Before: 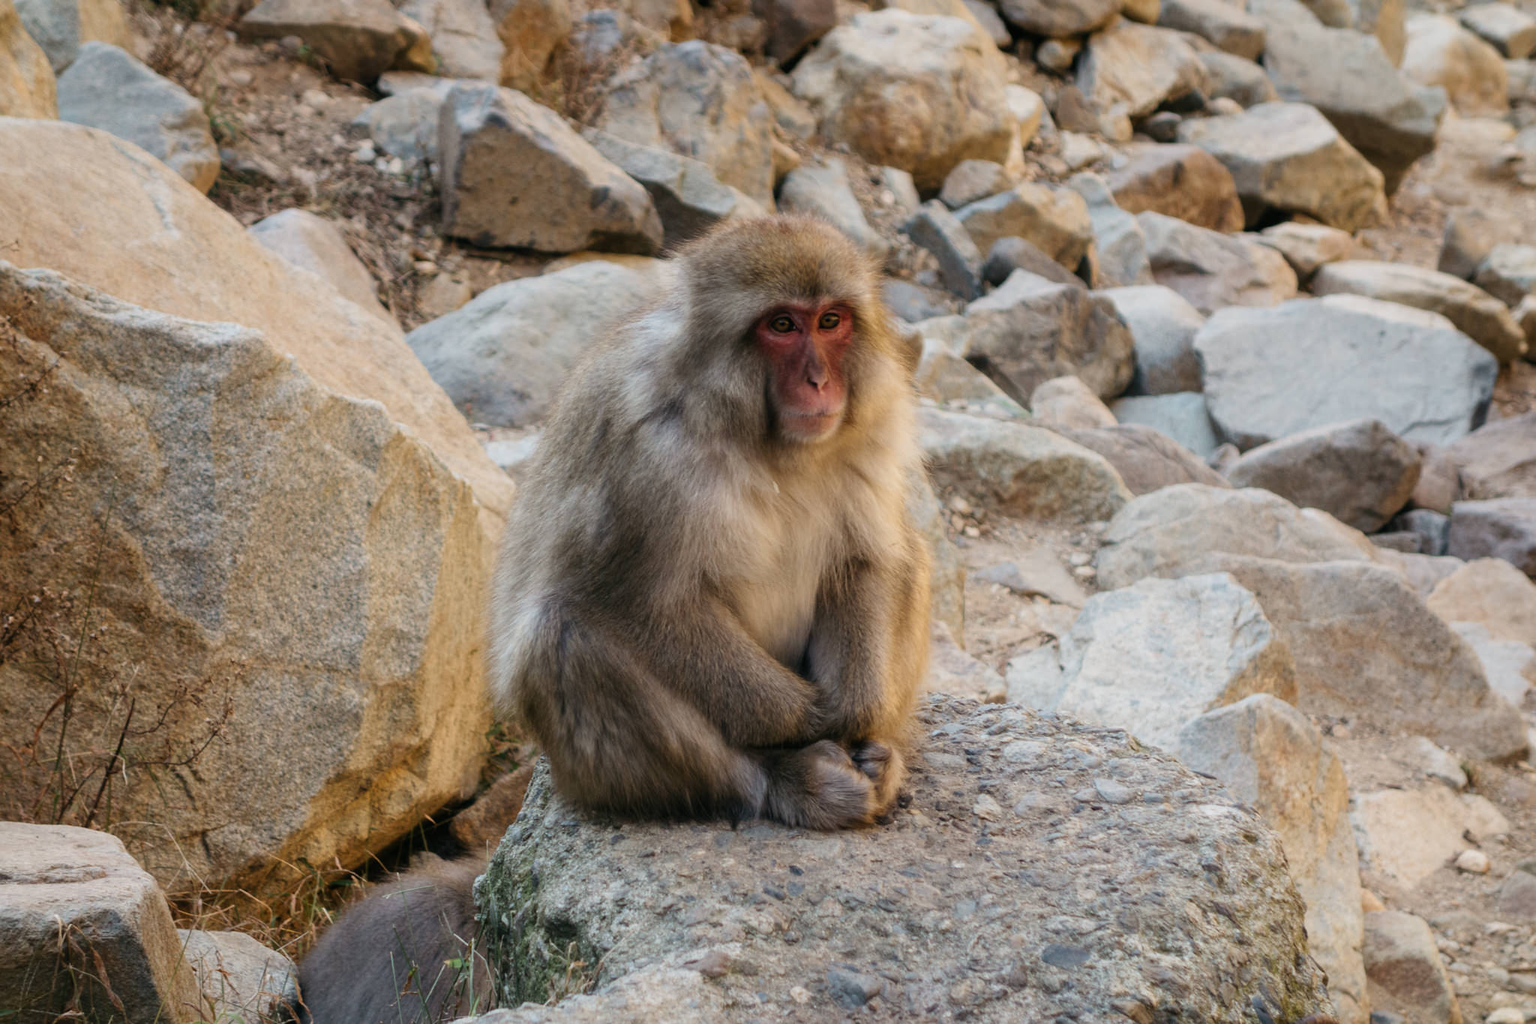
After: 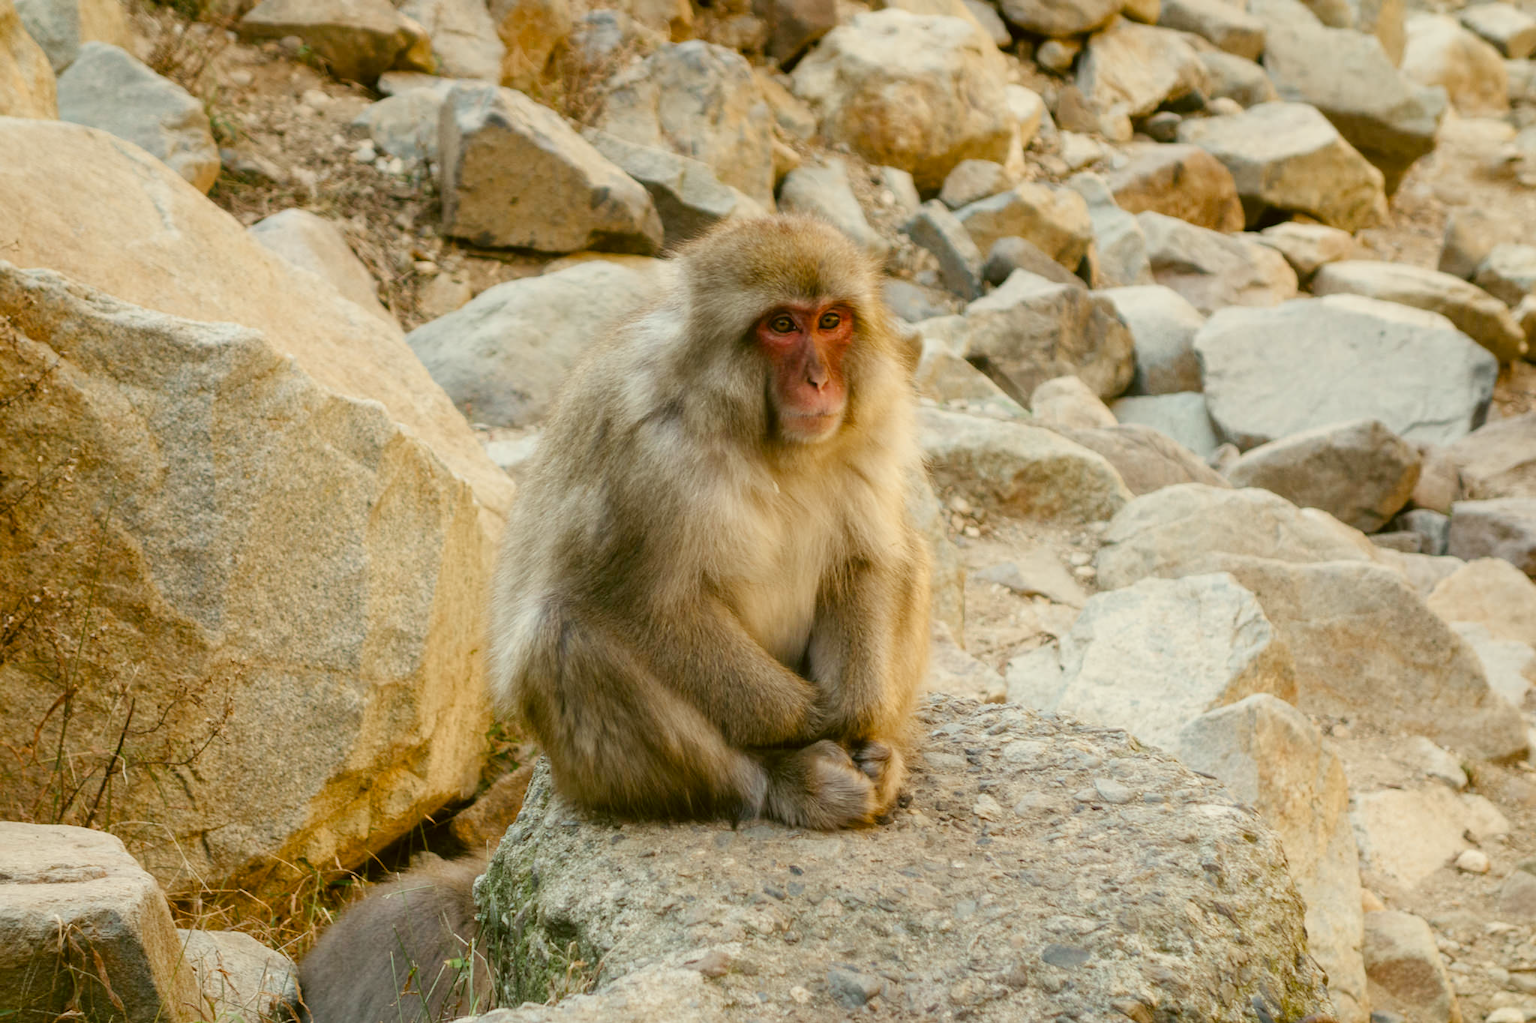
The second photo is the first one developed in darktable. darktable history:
color balance rgb: perceptual saturation grading › global saturation 20%, perceptual saturation grading › highlights -50.247%, perceptual saturation grading › shadows 30.792%
contrast brightness saturation: brightness 0.122
color correction: highlights a* -1.65, highlights b* 10.2, shadows a* 0.892, shadows b* 18.74
shadows and highlights: shadows -10.81, white point adjustment 1.66, highlights 9.63, highlights color adjustment 0.379%
